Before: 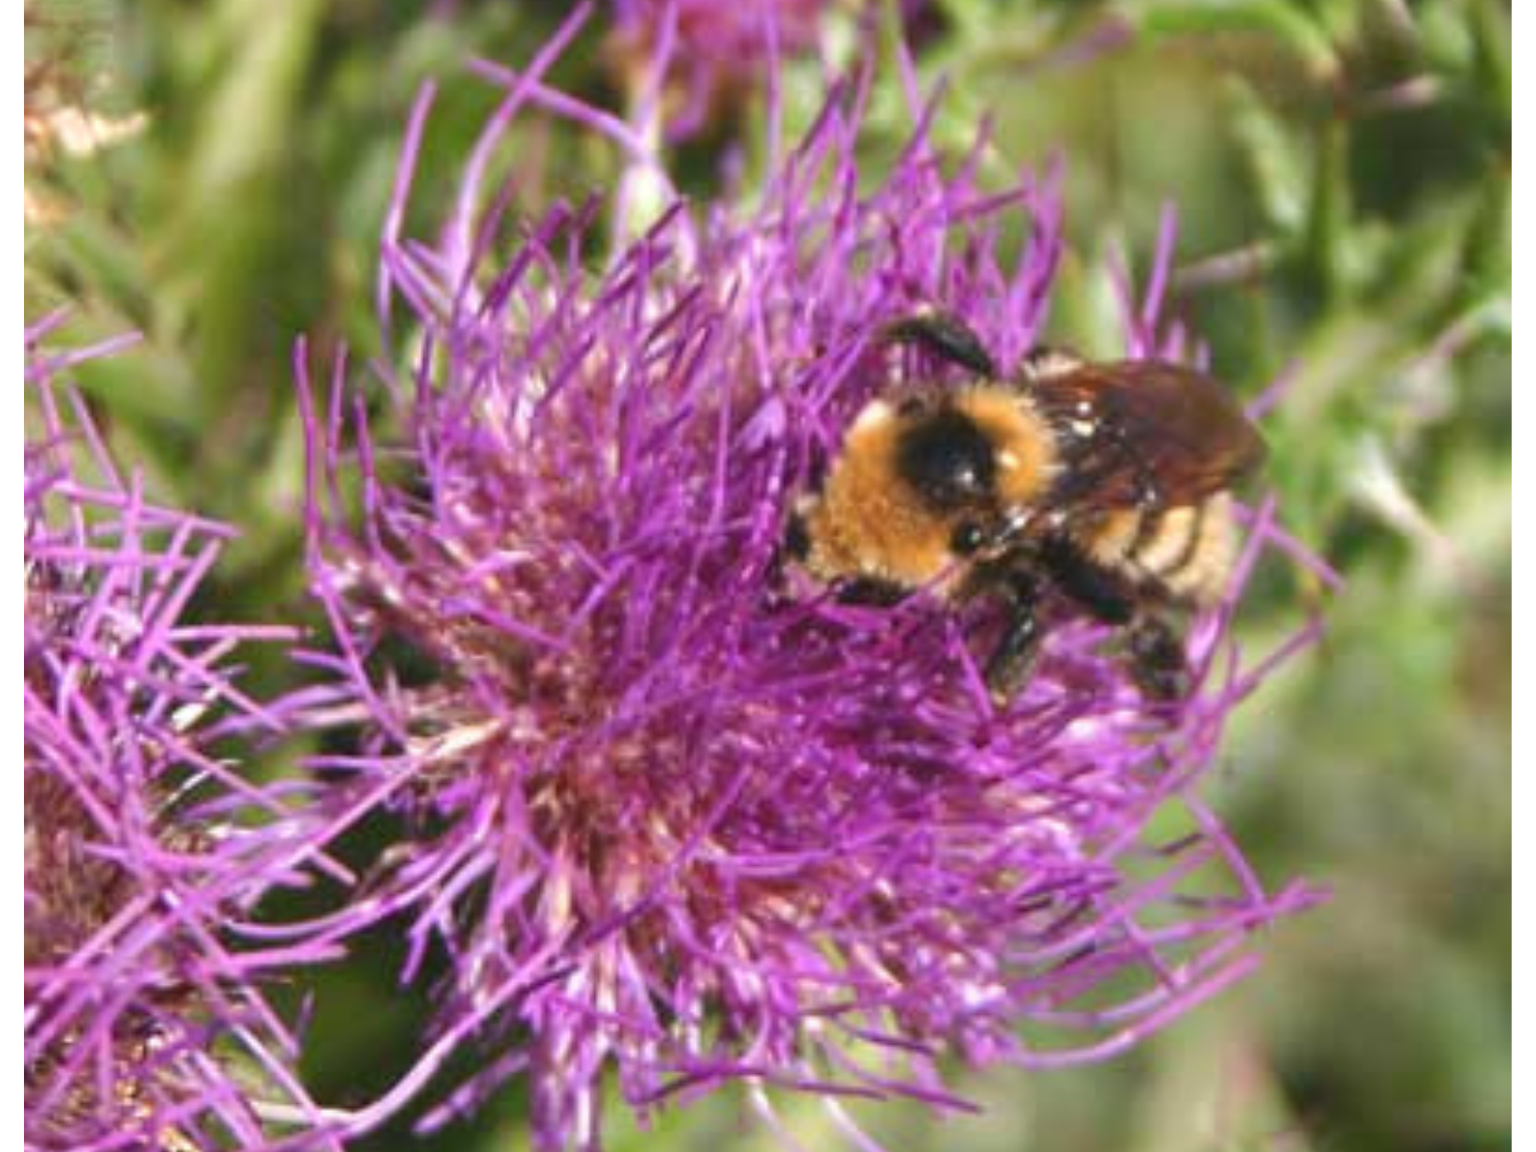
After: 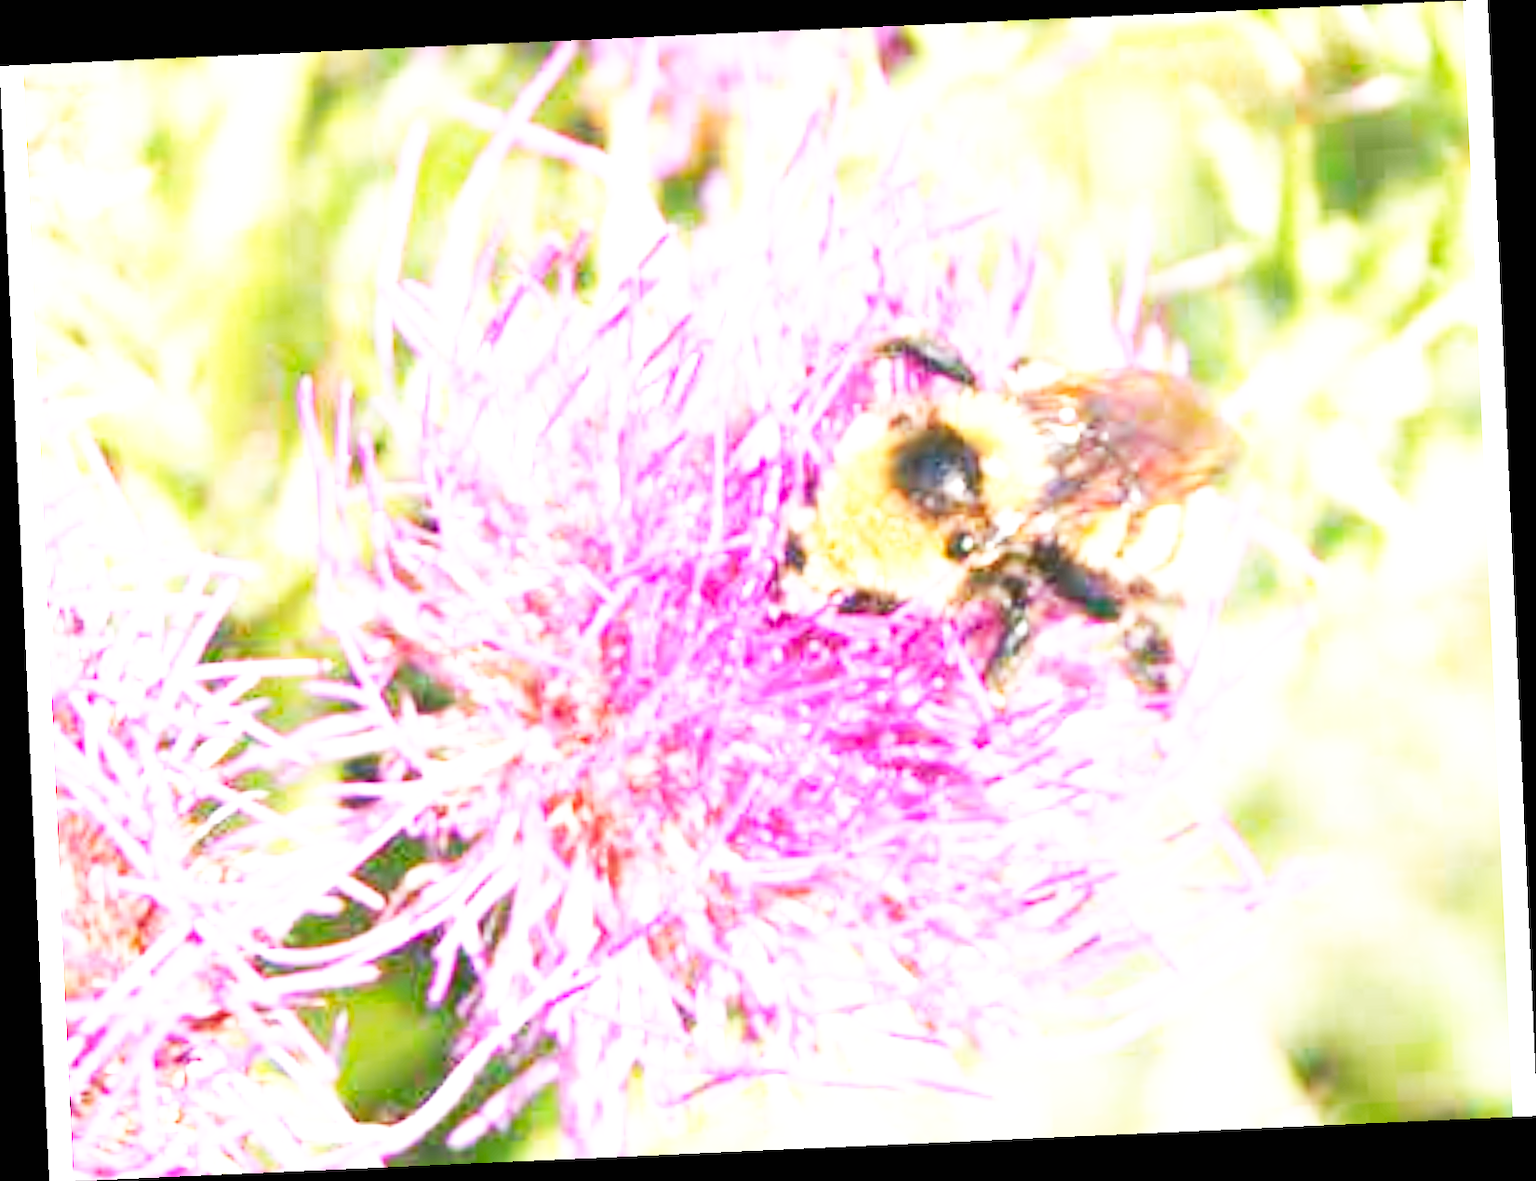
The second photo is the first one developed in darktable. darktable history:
exposure: black level correction 0.001, exposure 1.84 EV, compensate highlight preservation false
rotate and perspective: rotation -2.56°, automatic cropping off
base curve: curves: ch0 [(0, 0) (0.007, 0.004) (0.027, 0.03) (0.046, 0.07) (0.207, 0.54) (0.442, 0.872) (0.673, 0.972) (1, 1)], preserve colors none
